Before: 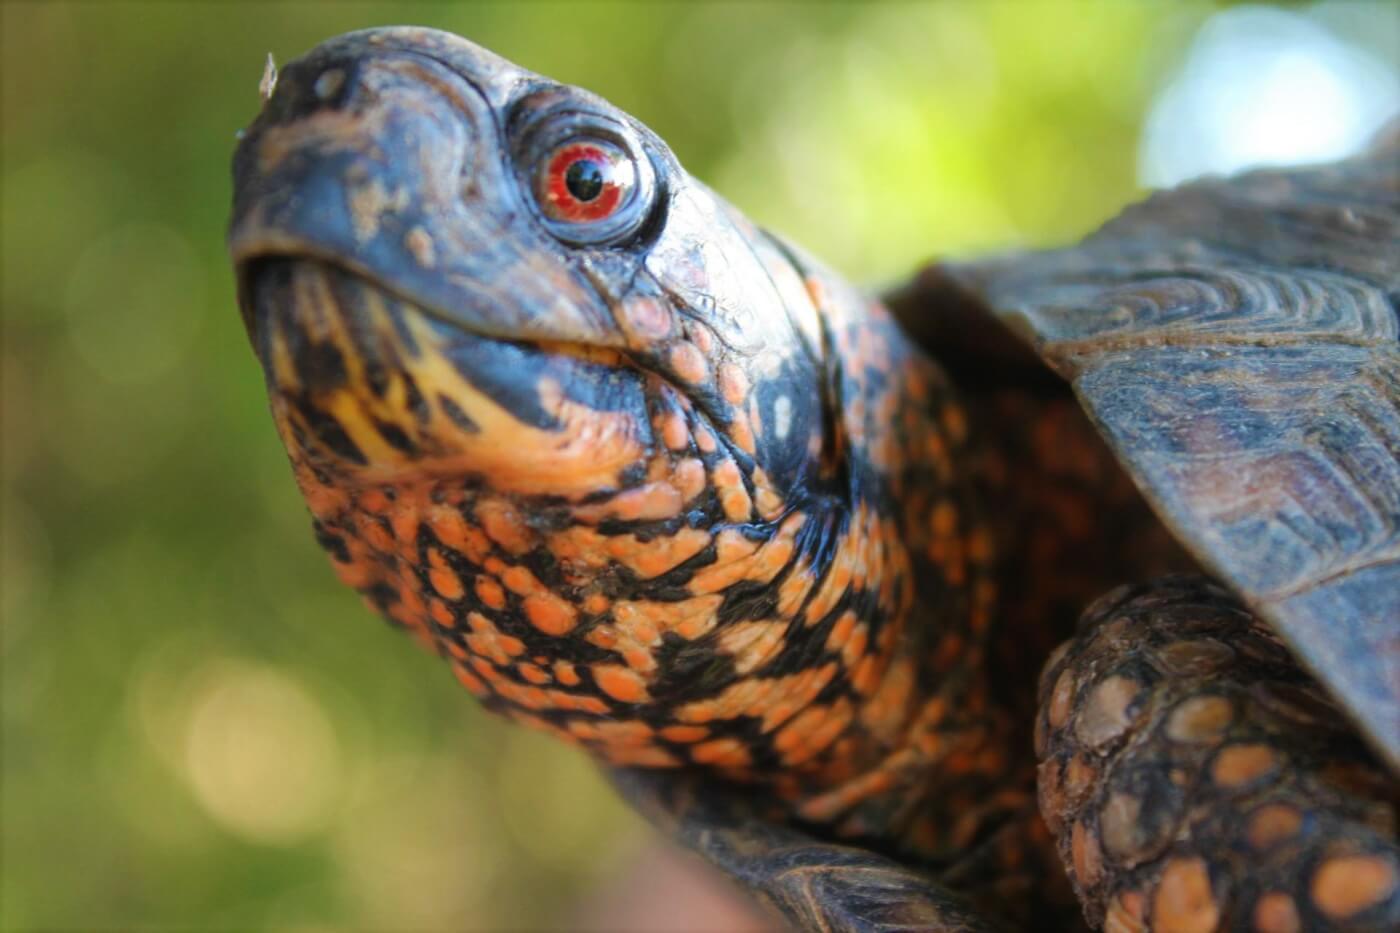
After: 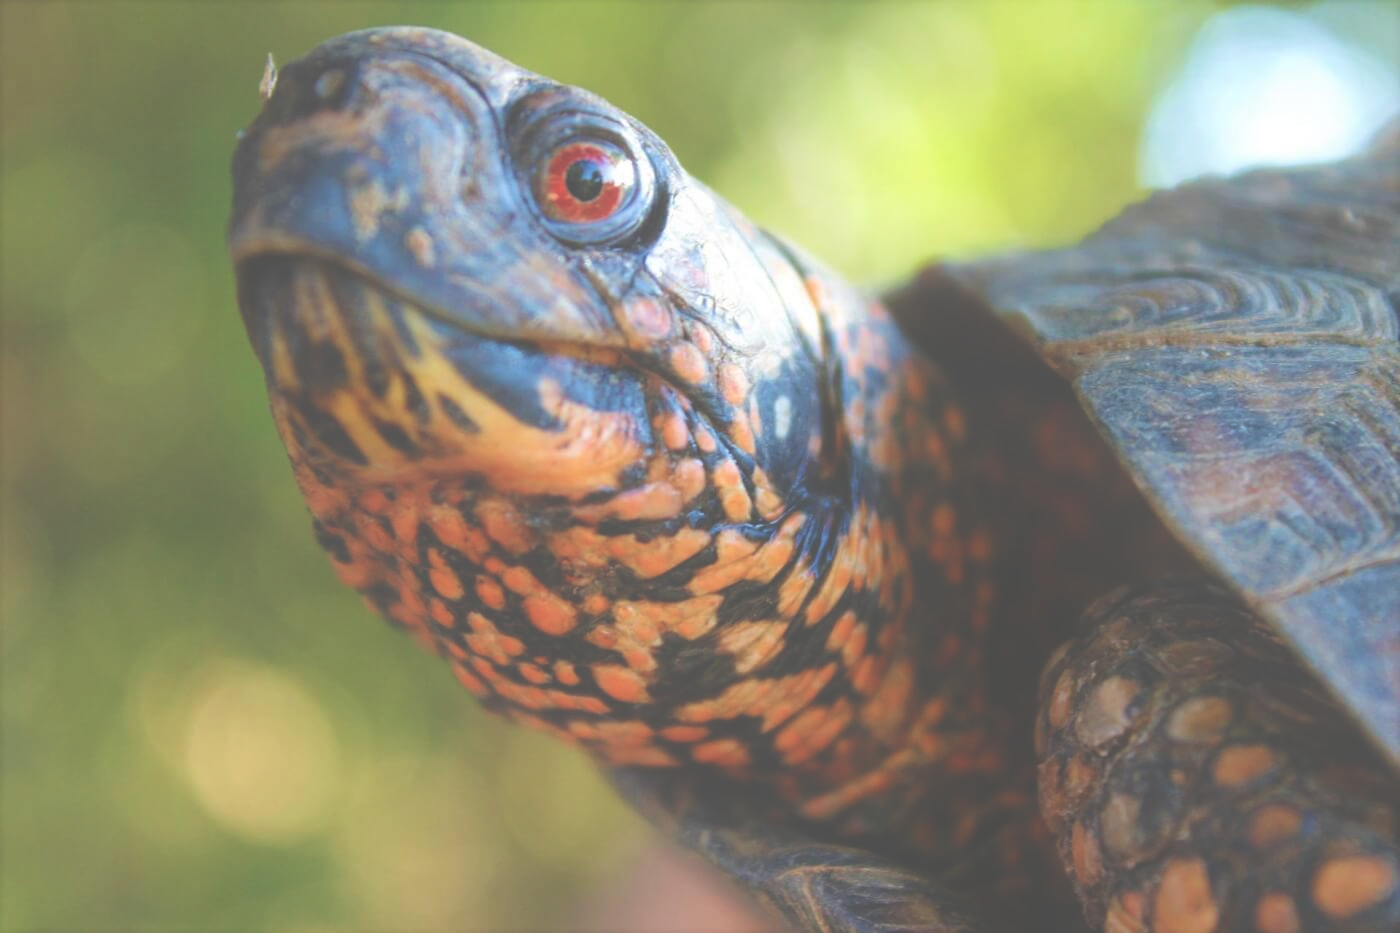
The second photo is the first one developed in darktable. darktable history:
velvia: on, module defaults
shadows and highlights: shadows -69.23, highlights 33.61, soften with gaussian
contrast brightness saturation: saturation -0.045
exposure: black level correction -0.086, compensate exposure bias true, compensate highlight preservation false
